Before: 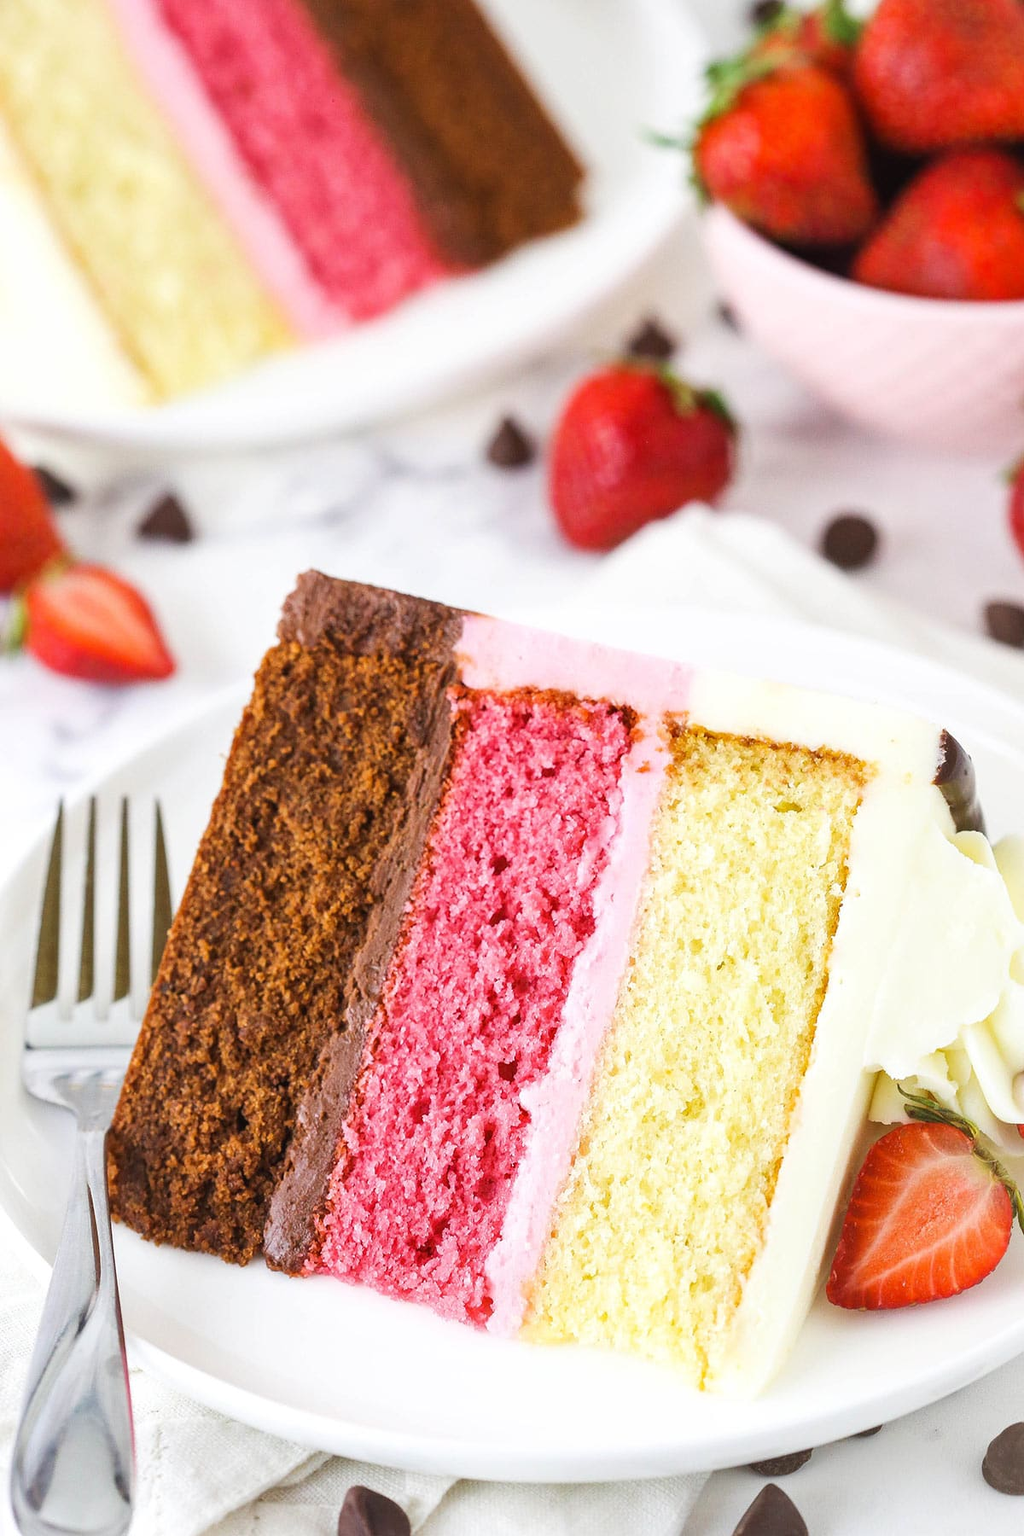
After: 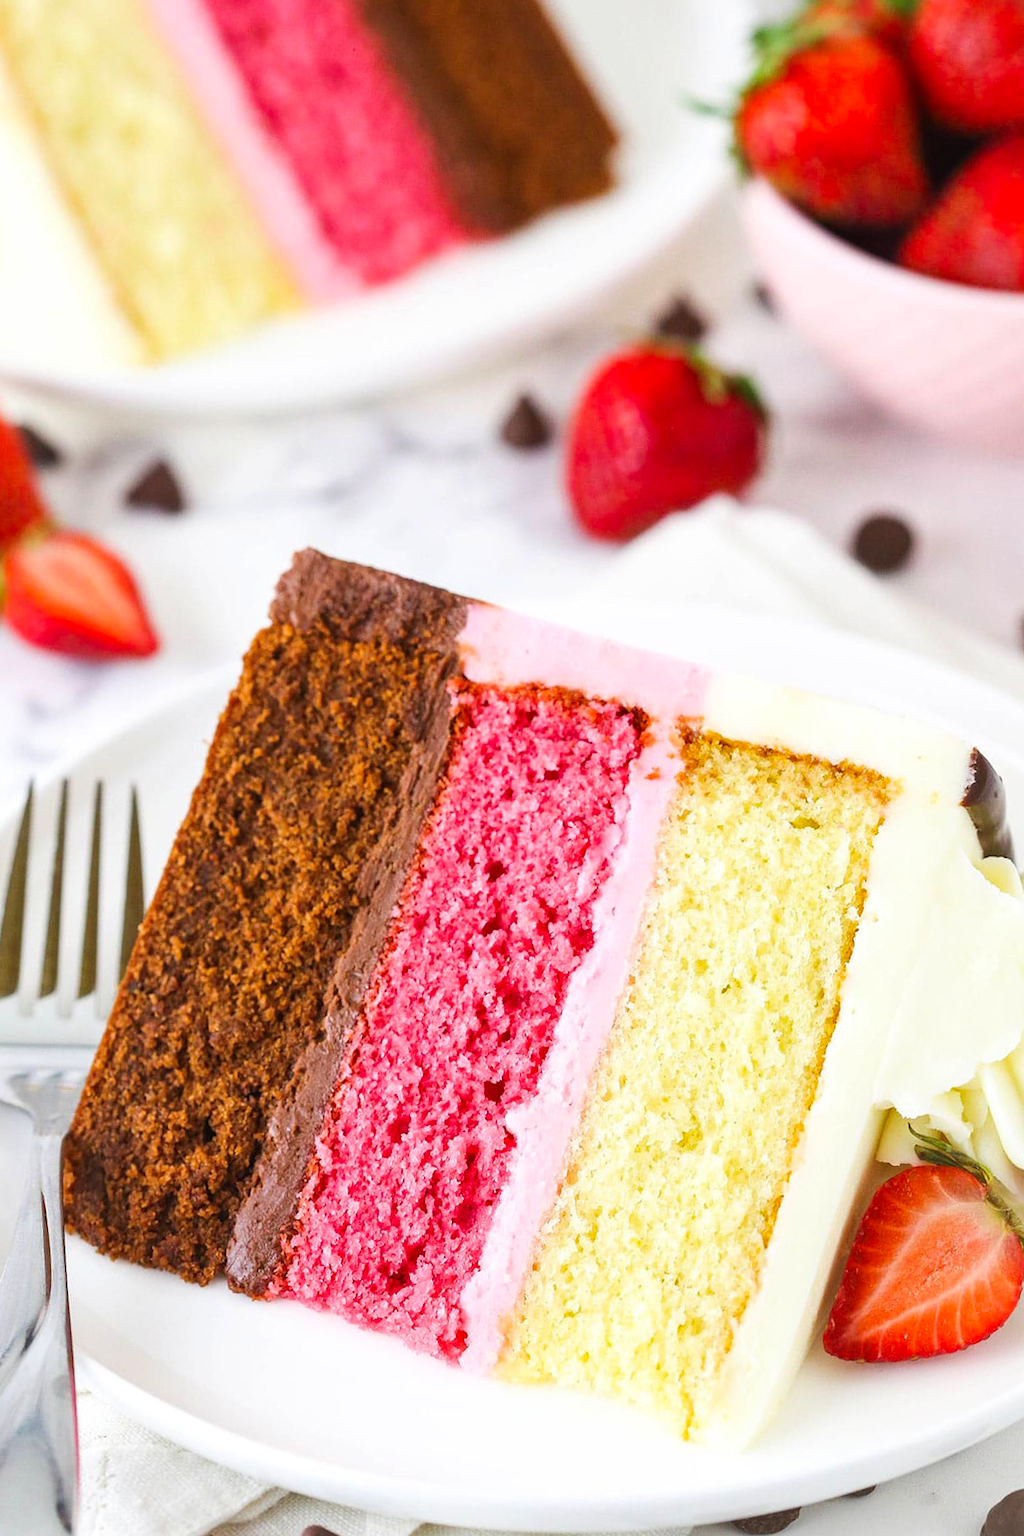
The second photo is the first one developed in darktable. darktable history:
contrast brightness saturation: contrast 0.044, saturation 0.151
crop and rotate: angle -2.53°
